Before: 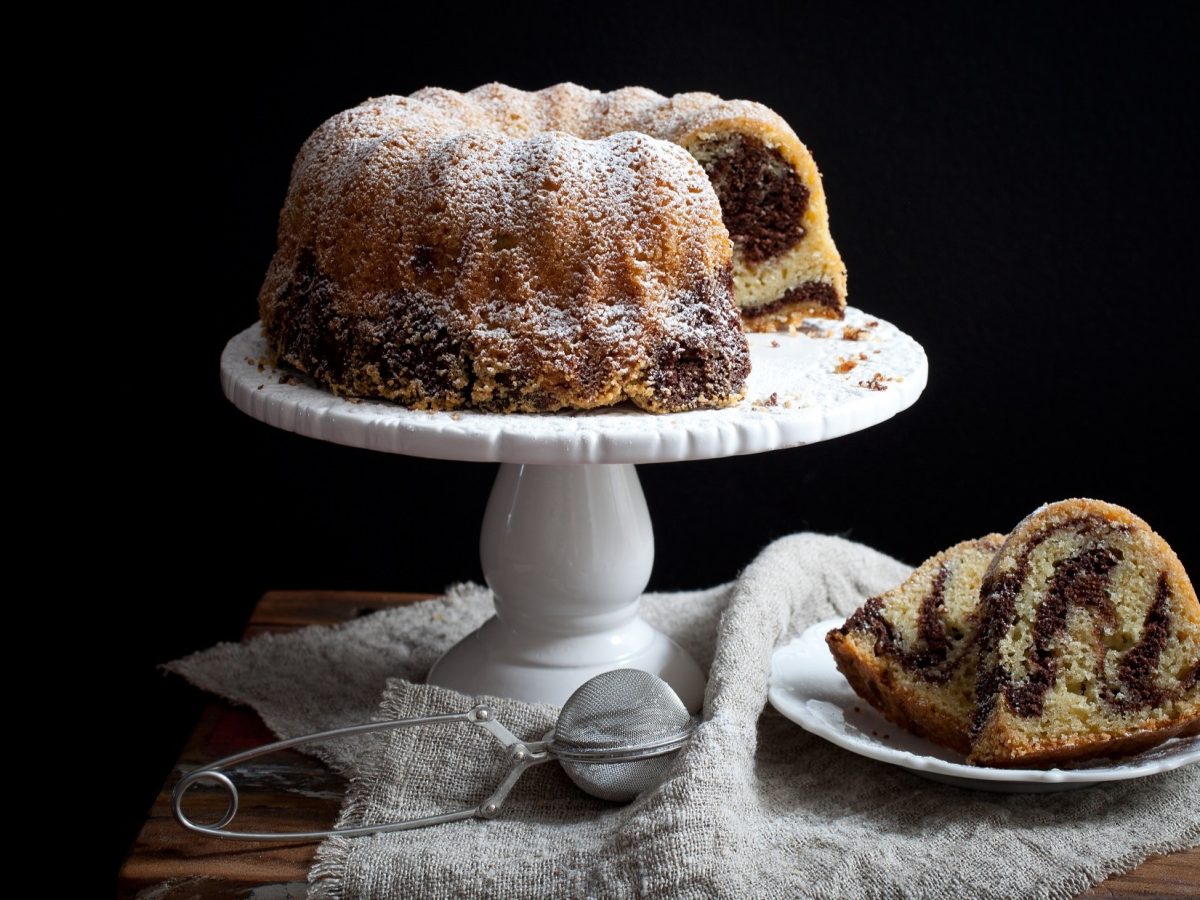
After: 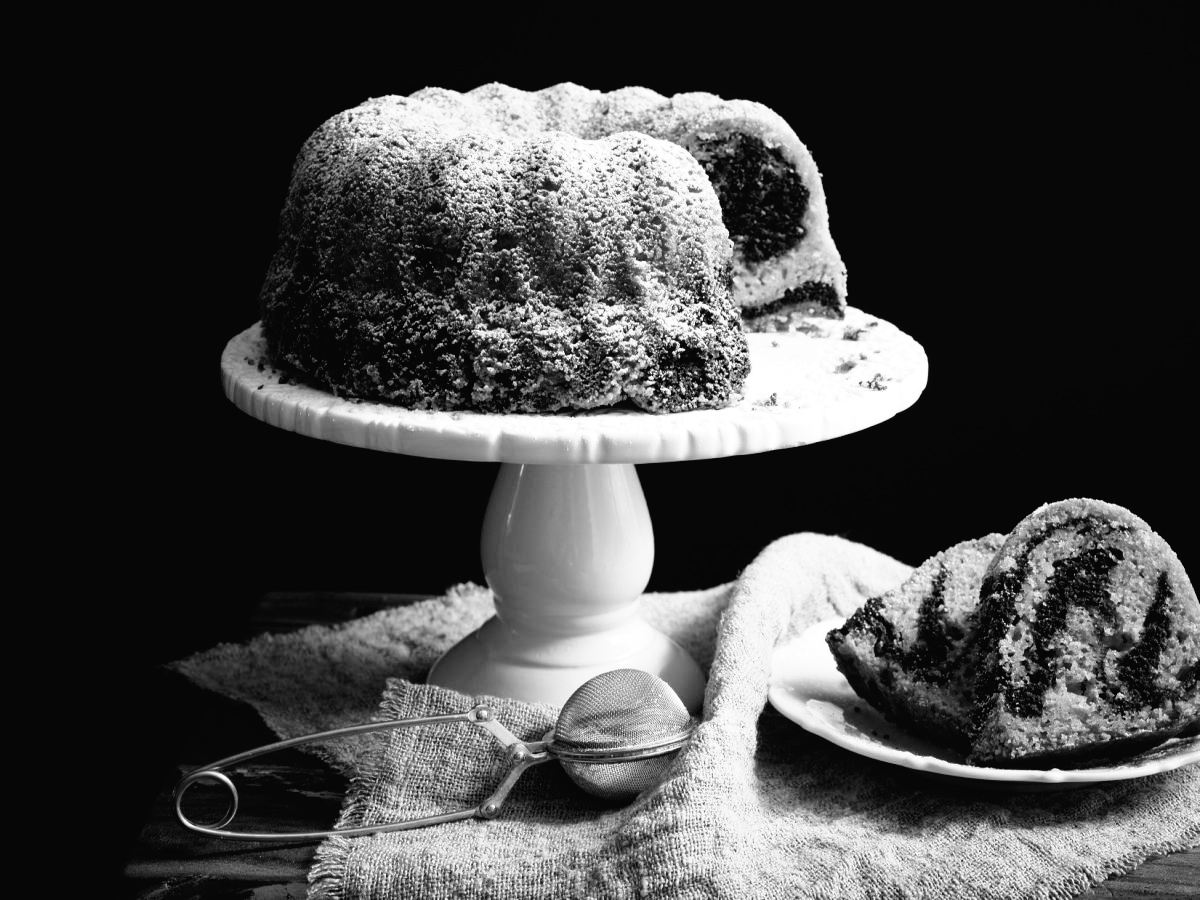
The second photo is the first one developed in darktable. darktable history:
tone curve: curves: ch0 [(0, 0.016) (0.11, 0.039) (0.259, 0.235) (0.383, 0.437) (0.499, 0.597) (0.733, 0.867) (0.843, 0.948) (1, 1)], color space Lab, linked channels, preserve colors none
color calibration: output gray [0.25, 0.35, 0.4, 0], x 0.383, y 0.372, temperature 3905.17 K
